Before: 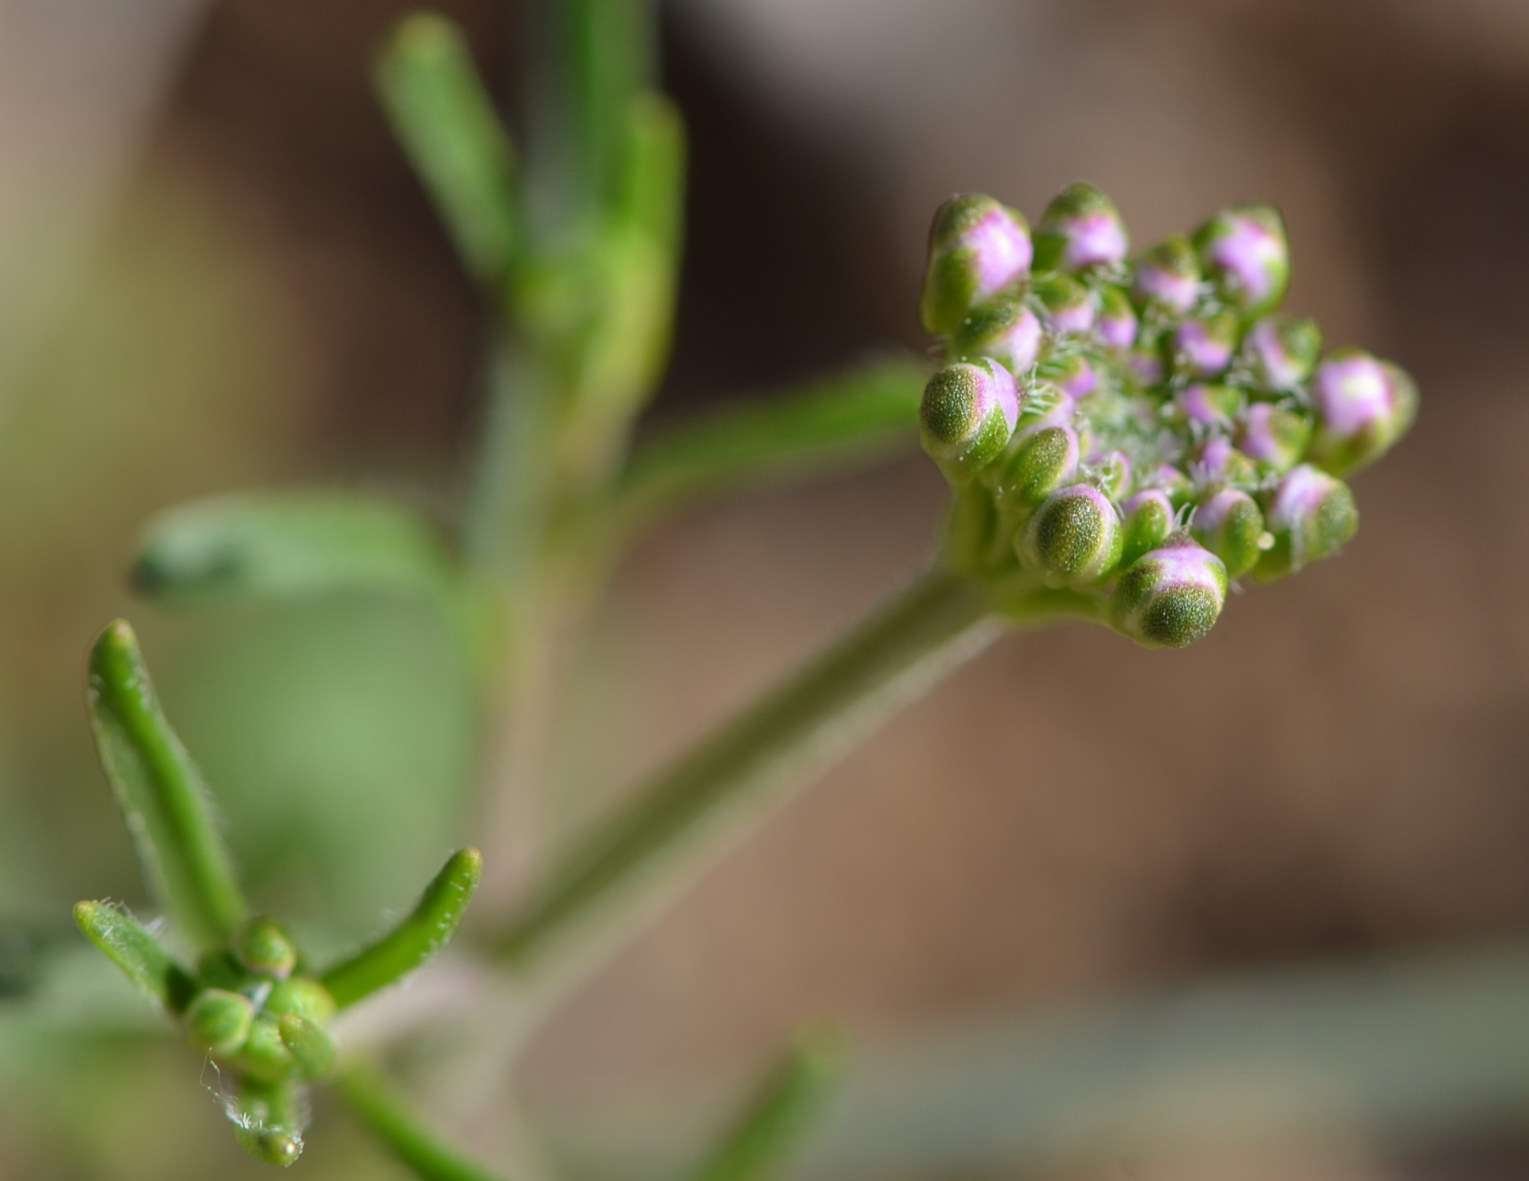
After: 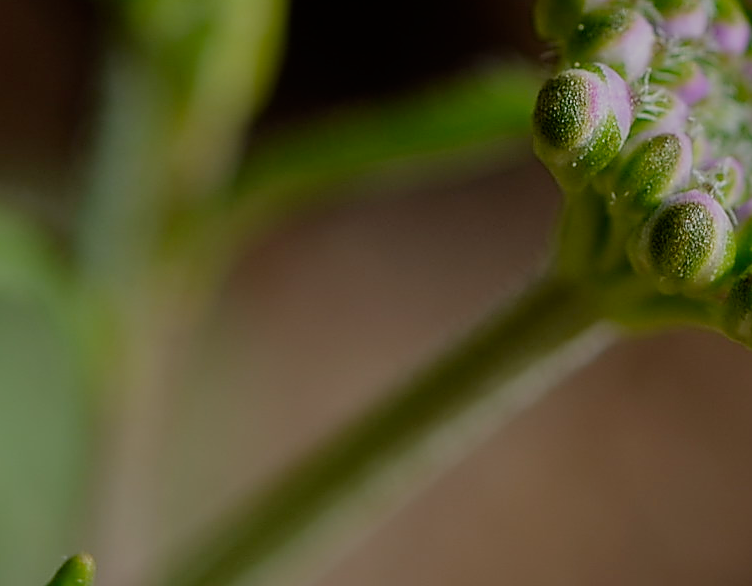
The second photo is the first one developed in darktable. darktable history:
filmic rgb: middle gray luminance 29.9%, black relative exposure -9.03 EV, white relative exposure 7 EV, threshold 2.96 EV, target black luminance 0%, hardness 2.91, latitude 2.8%, contrast 0.961, highlights saturation mix 4.48%, shadows ↔ highlights balance 11.43%, add noise in highlights 0.001, preserve chrominance no, color science v3 (2019), use custom middle-gray values true, contrast in highlights soft, enable highlight reconstruction true
sharpen: radius 1.419, amount 1.234, threshold 0.605
contrast brightness saturation: contrast 0.084, saturation 0.02
crop: left 25.312%, top 24.957%, right 25.038%, bottom 25.405%
